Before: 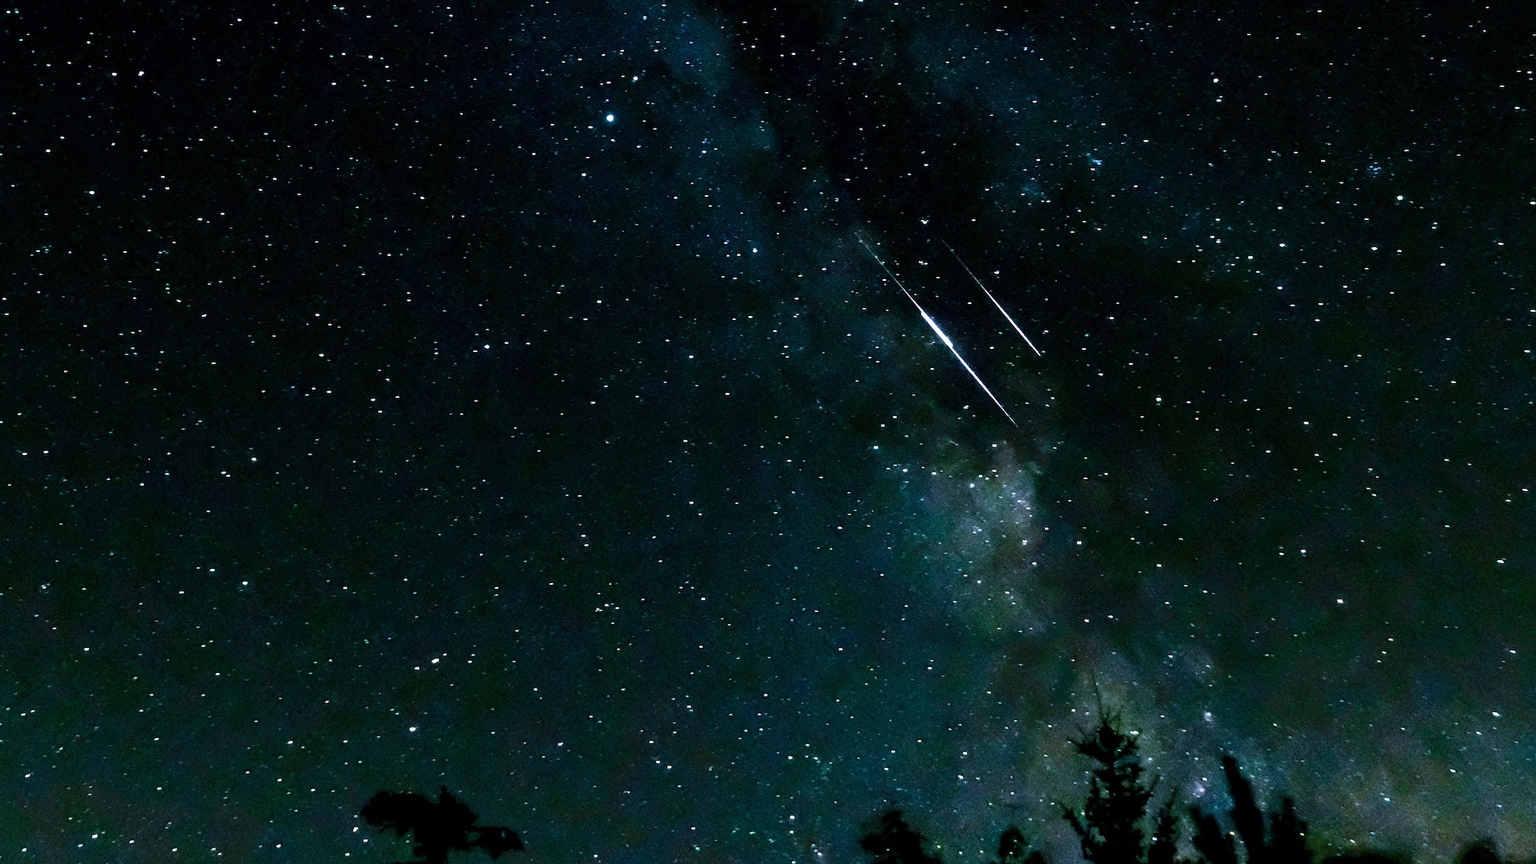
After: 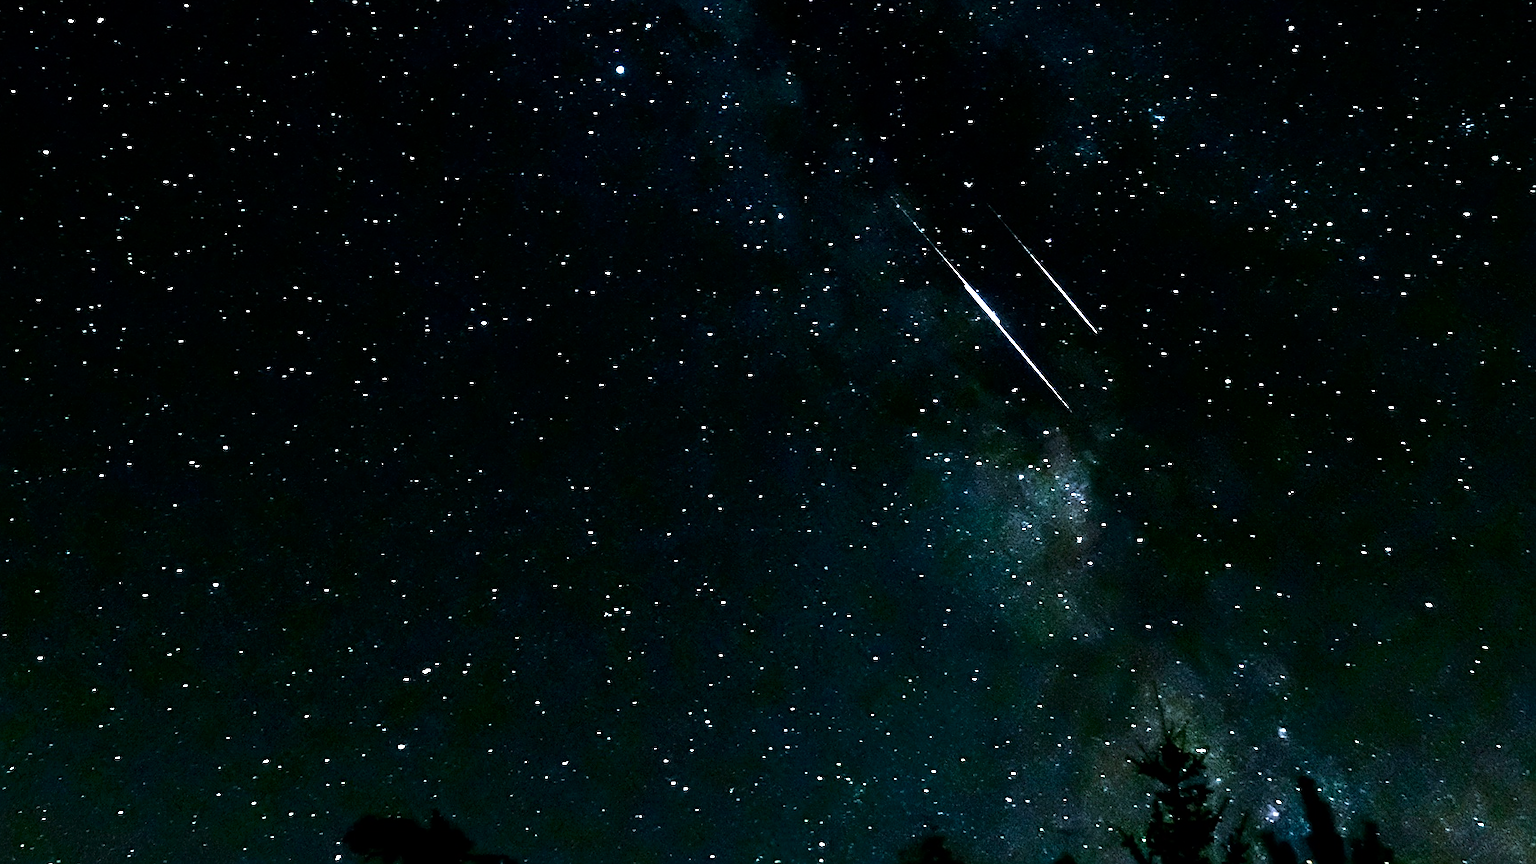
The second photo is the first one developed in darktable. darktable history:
contrast brightness saturation: brightness -0.09
tone equalizer: -8 EV -0.75 EV, -7 EV -0.7 EV, -6 EV -0.6 EV, -5 EV -0.4 EV, -3 EV 0.4 EV, -2 EV 0.6 EV, -1 EV 0.7 EV, +0 EV 0.75 EV, edges refinement/feathering 500, mask exposure compensation -1.57 EV, preserve details no
sharpen: on, module defaults
crop: left 3.305%, top 6.436%, right 6.389%, bottom 3.258%
